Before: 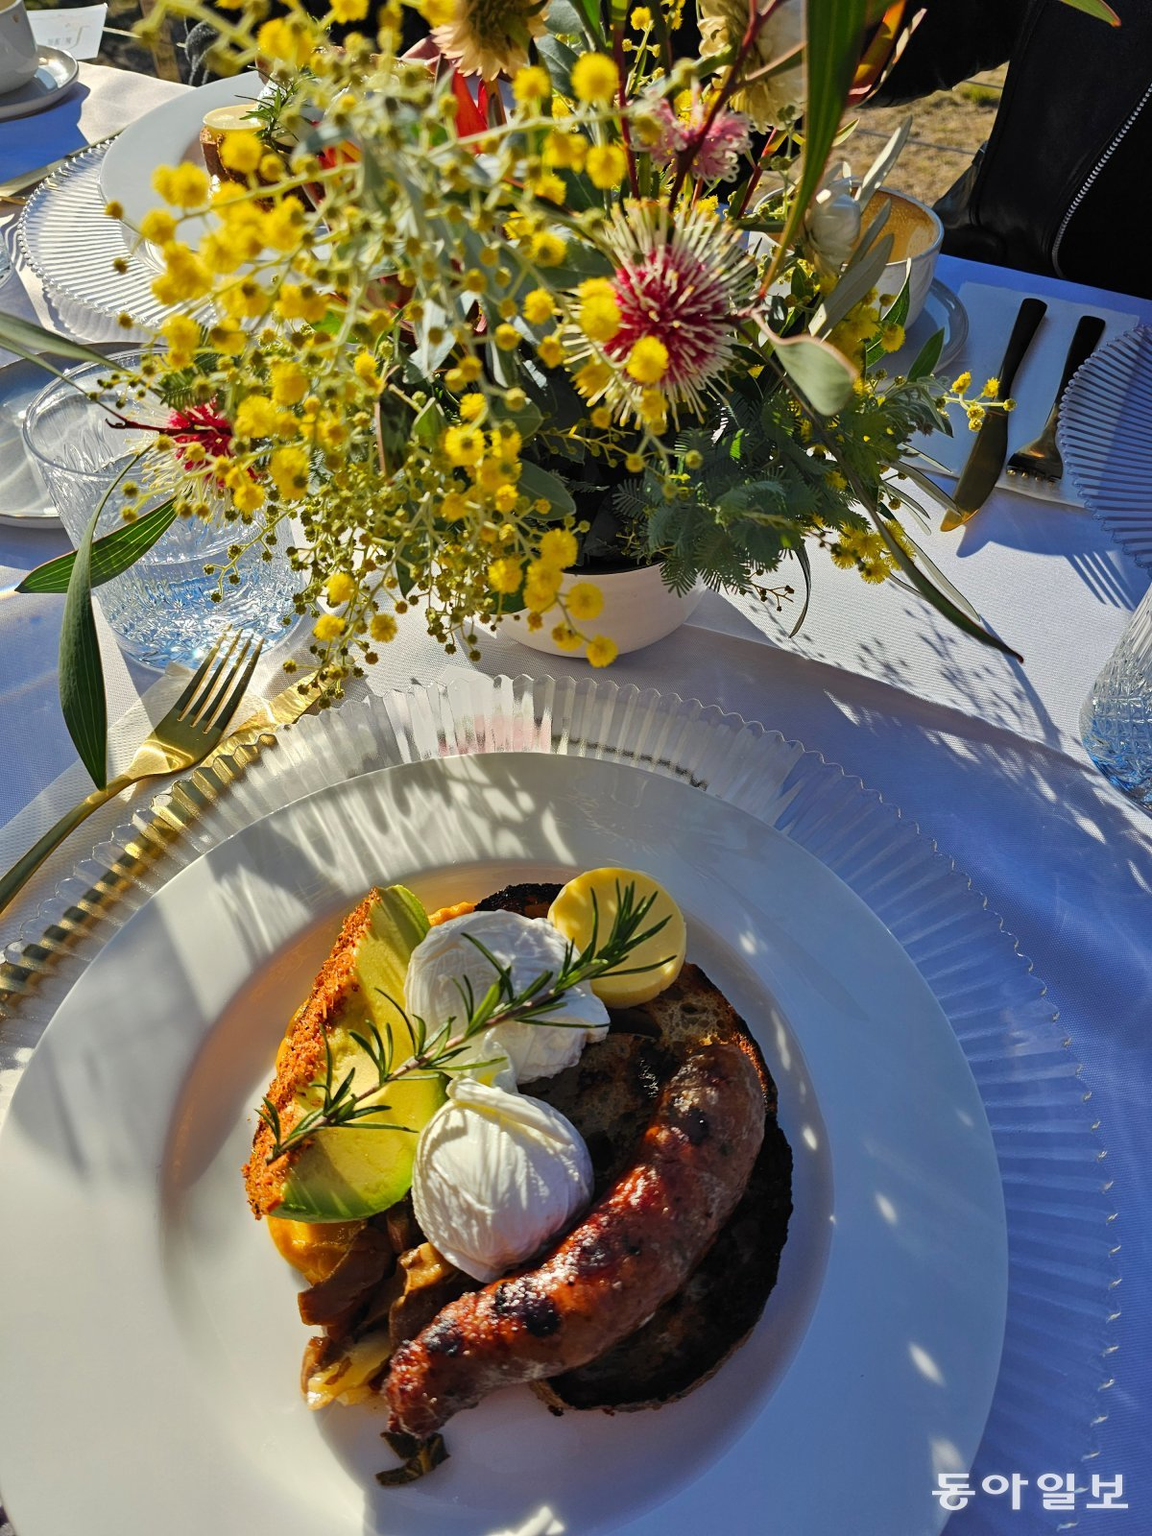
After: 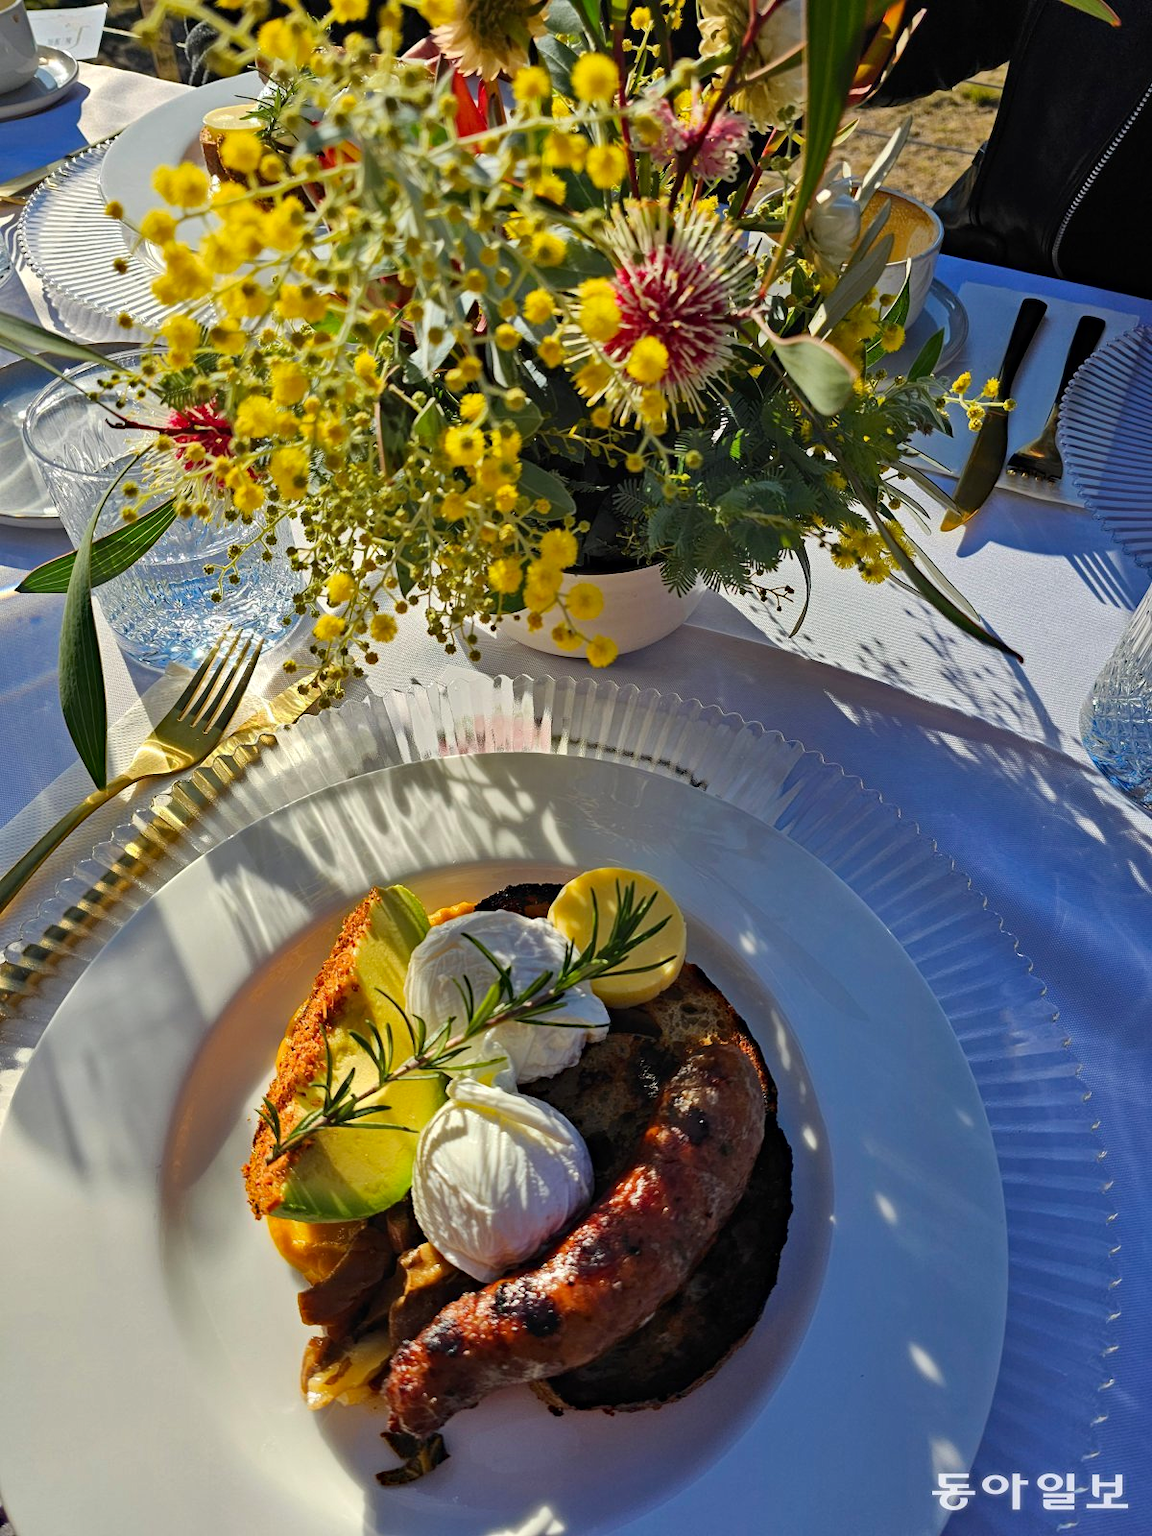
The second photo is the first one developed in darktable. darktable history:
contrast brightness saturation: contrast 0.05
haze removal: compatibility mode true, adaptive false
